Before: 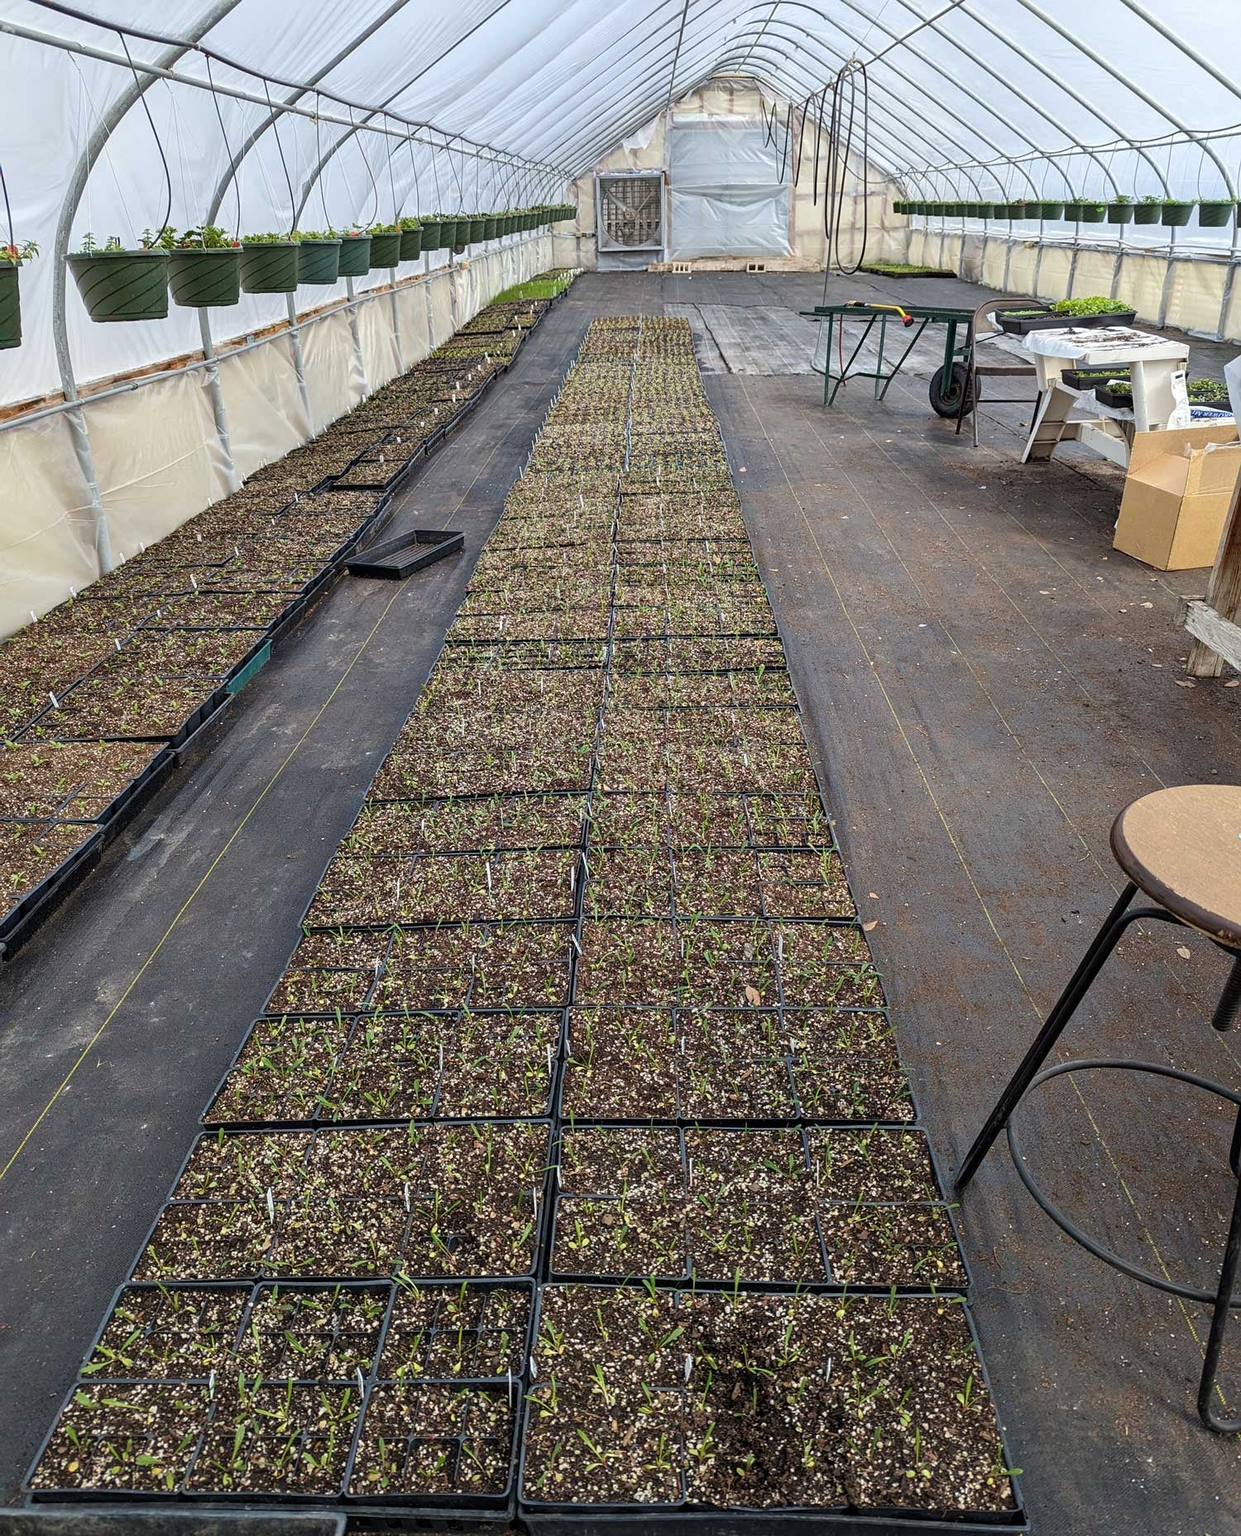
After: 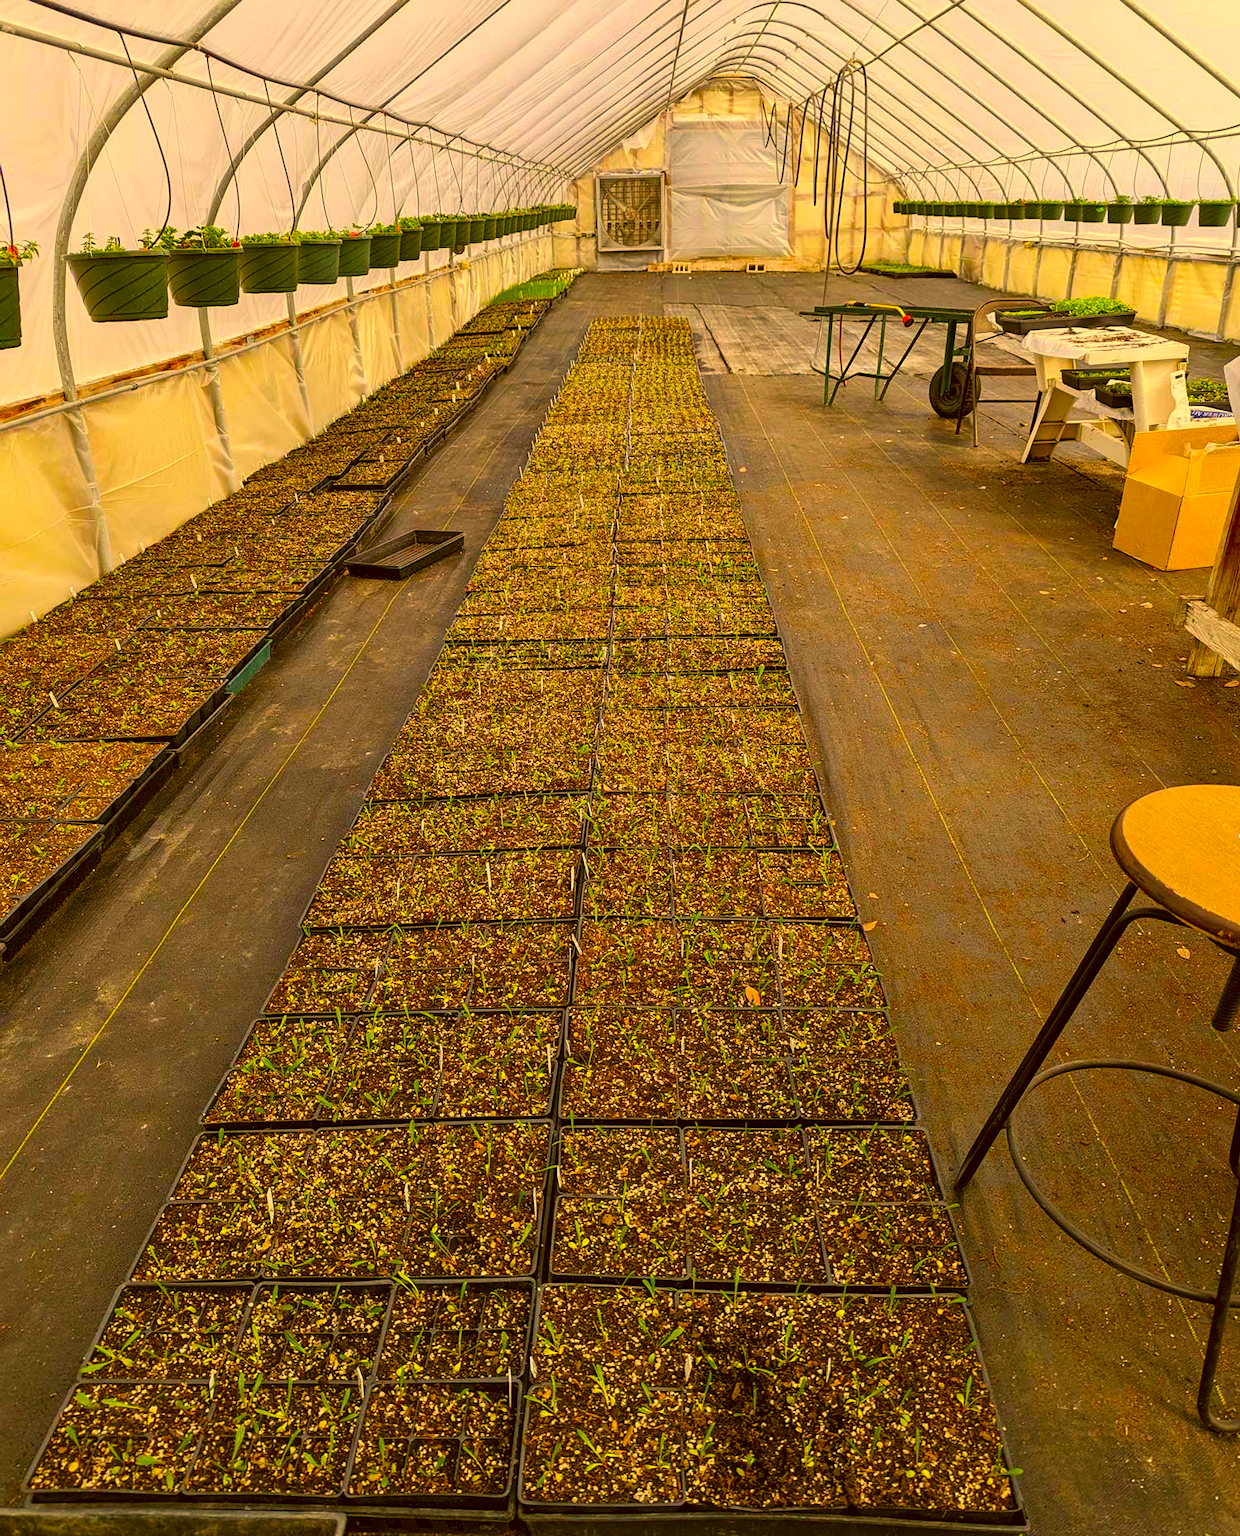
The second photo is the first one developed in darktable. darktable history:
color correction: highlights a* 10.45, highlights b* 30.56, shadows a* 2.61, shadows b* 17.58, saturation 1.75
